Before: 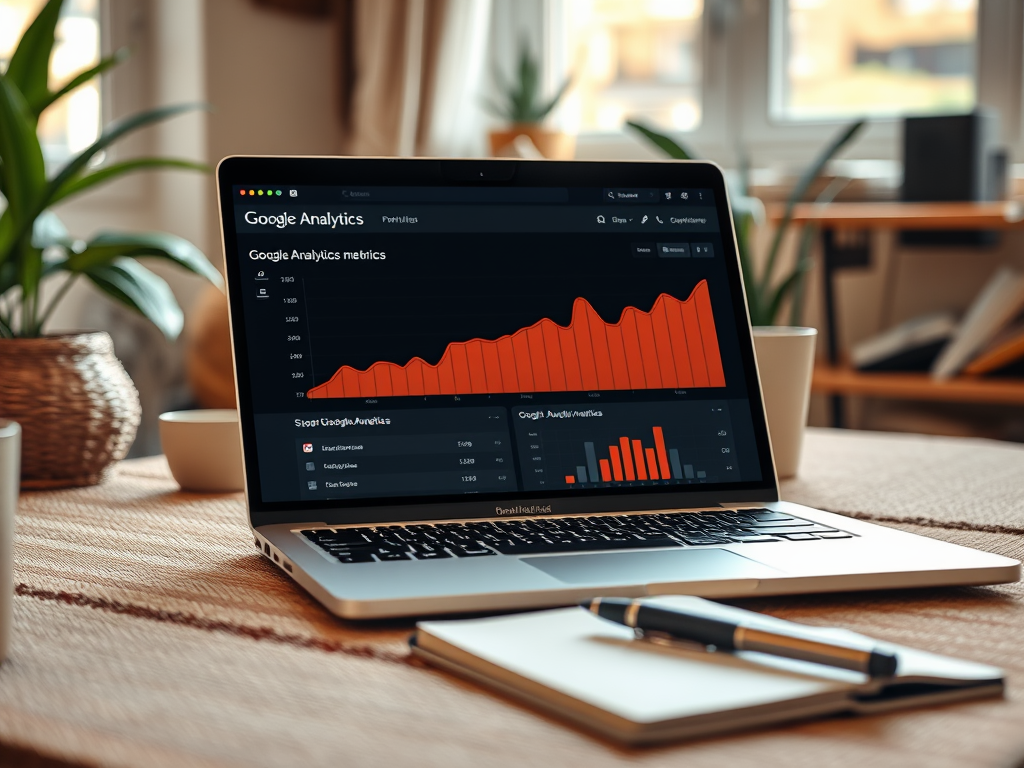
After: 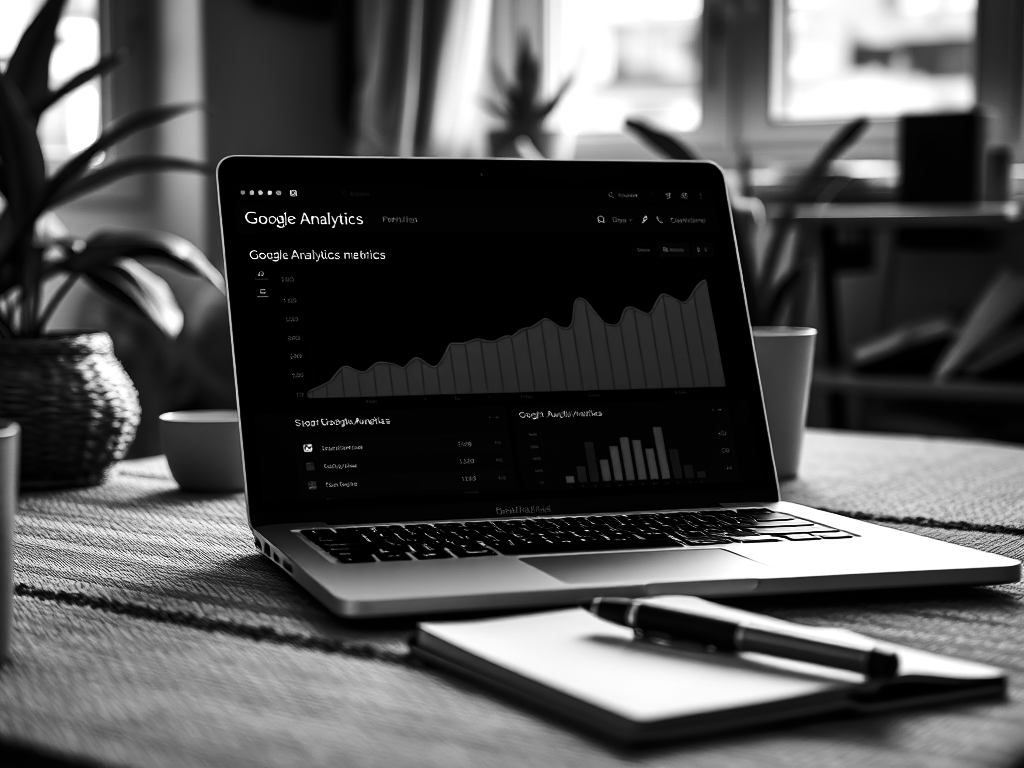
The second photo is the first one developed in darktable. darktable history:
monochrome: on, module defaults
contrast brightness saturation: contrast 0.13, brightness -0.24, saturation 0.14
color balance rgb: perceptual saturation grading › highlights -31.88%, perceptual saturation grading › mid-tones 5.8%, perceptual saturation grading › shadows 18.12%, perceptual brilliance grading › highlights 3.62%, perceptual brilliance grading › mid-tones -18.12%, perceptual brilliance grading › shadows -41.3%
